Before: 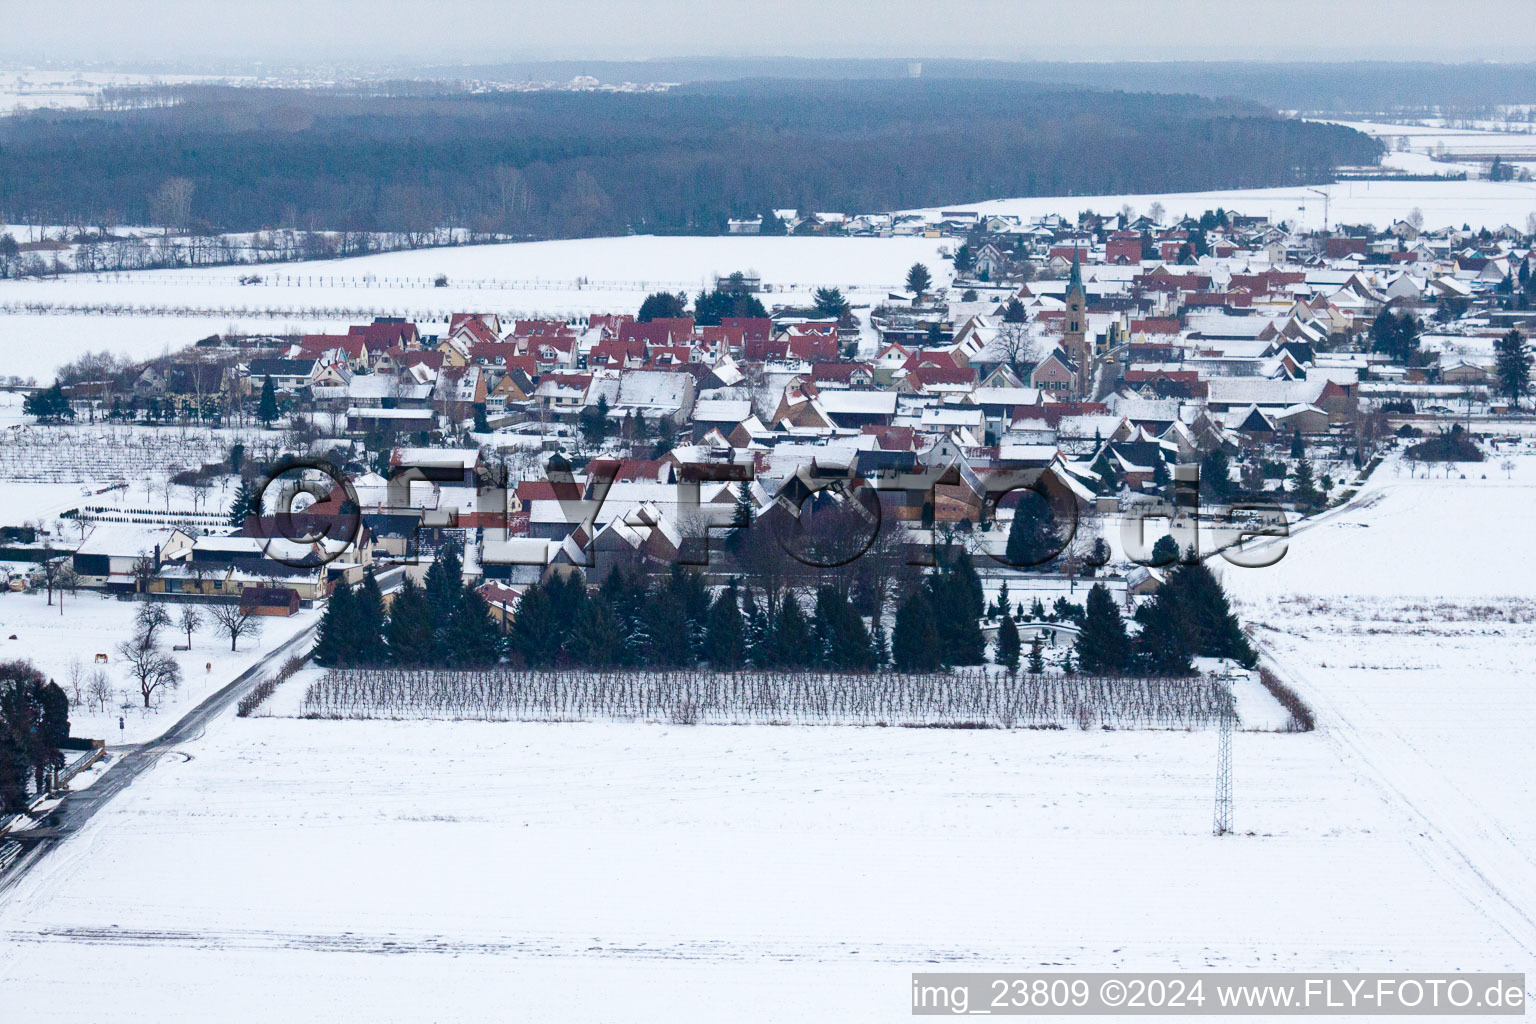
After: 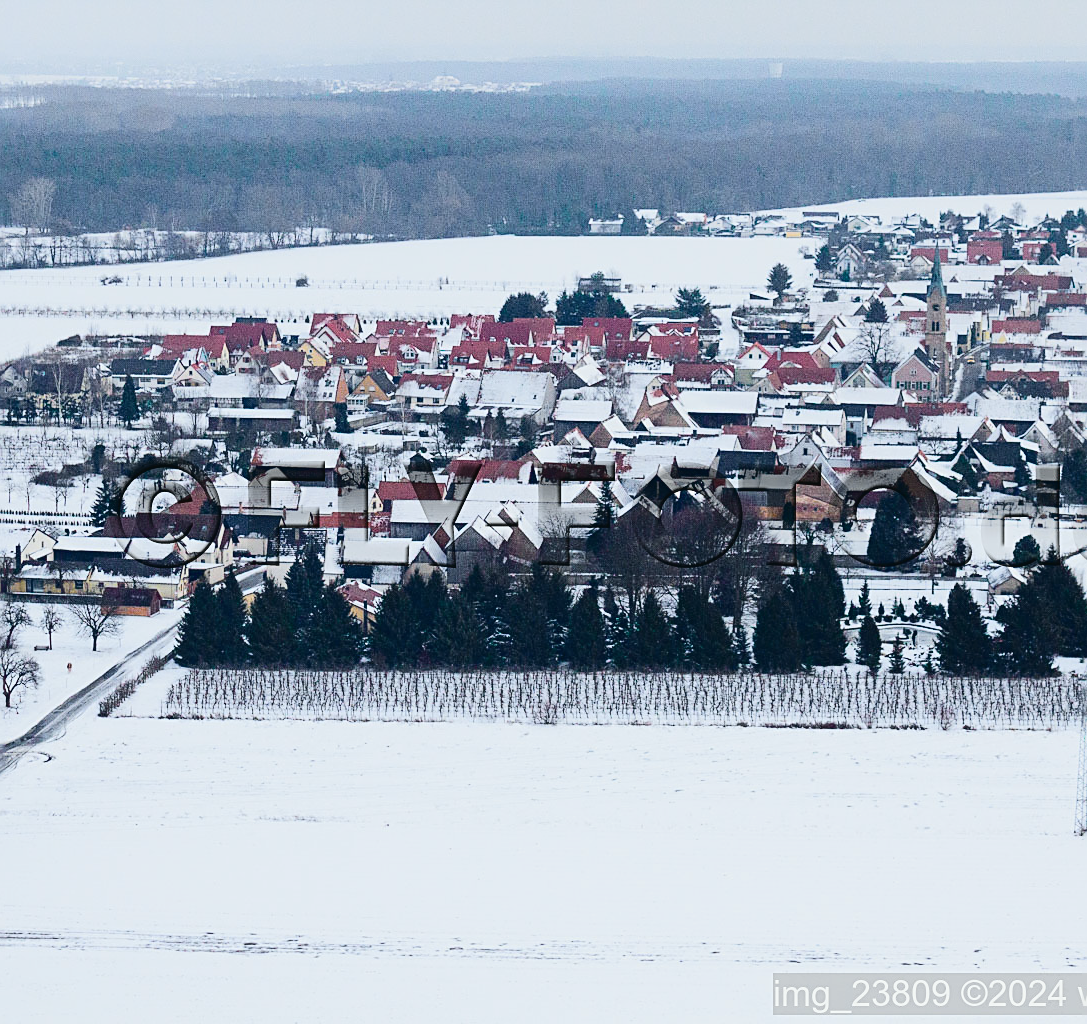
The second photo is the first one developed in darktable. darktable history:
sharpen: on, module defaults
crop and rotate: left 9.061%, right 20.142%
tone curve: curves: ch0 [(0, 0.03) (0.113, 0.087) (0.207, 0.184) (0.515, 0.612) (0.712, 0.793) (1, 0.946)]; ch1 [(0, 0) (0.172, 0.123) (0.317, 0.279) (0.414, 0.382) (0.476, 0.479) (0.505, 0.498) (0.534, 0.534) (0.621, 0.65) (0.709, 0.764) (1, 1)]; ch2 [(0, 0) (0.411, 0.424) (0.505, 0.505) (0.521, 0.524) (0.537, 0.57) (0.65, 0.699) (1, 1)], color space Lab, independent channels, preserve colors none
